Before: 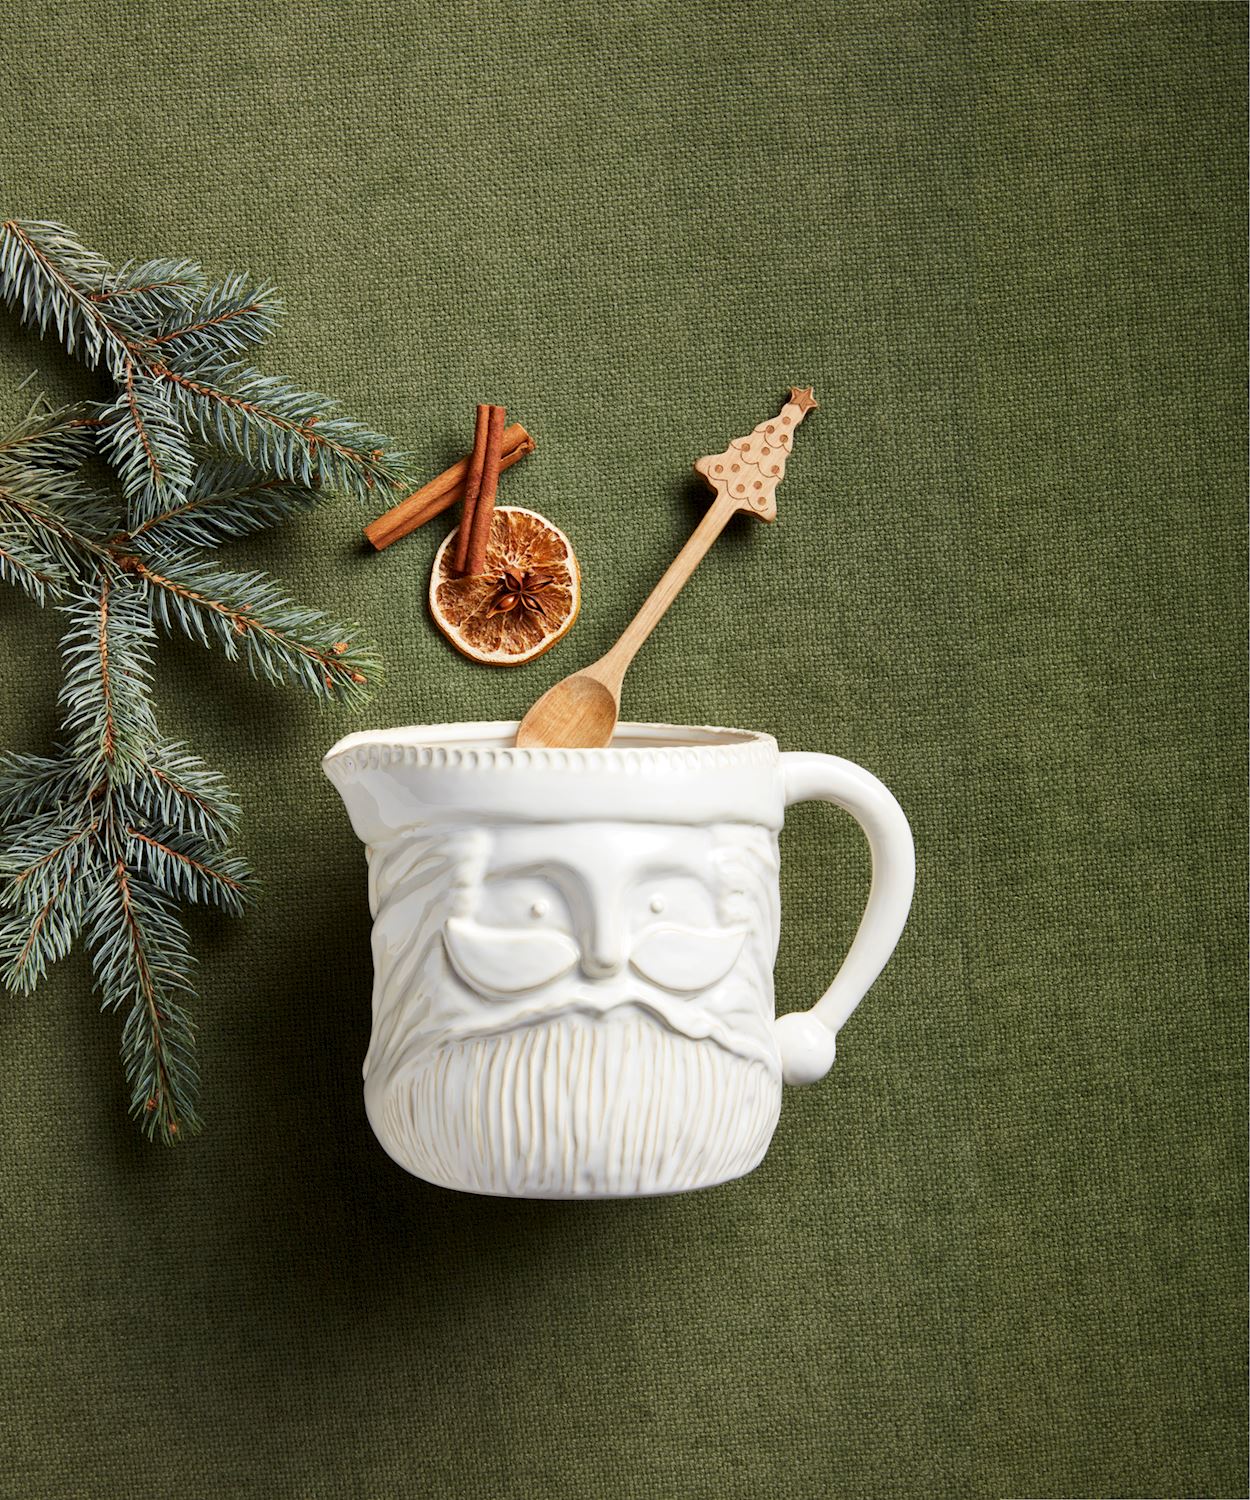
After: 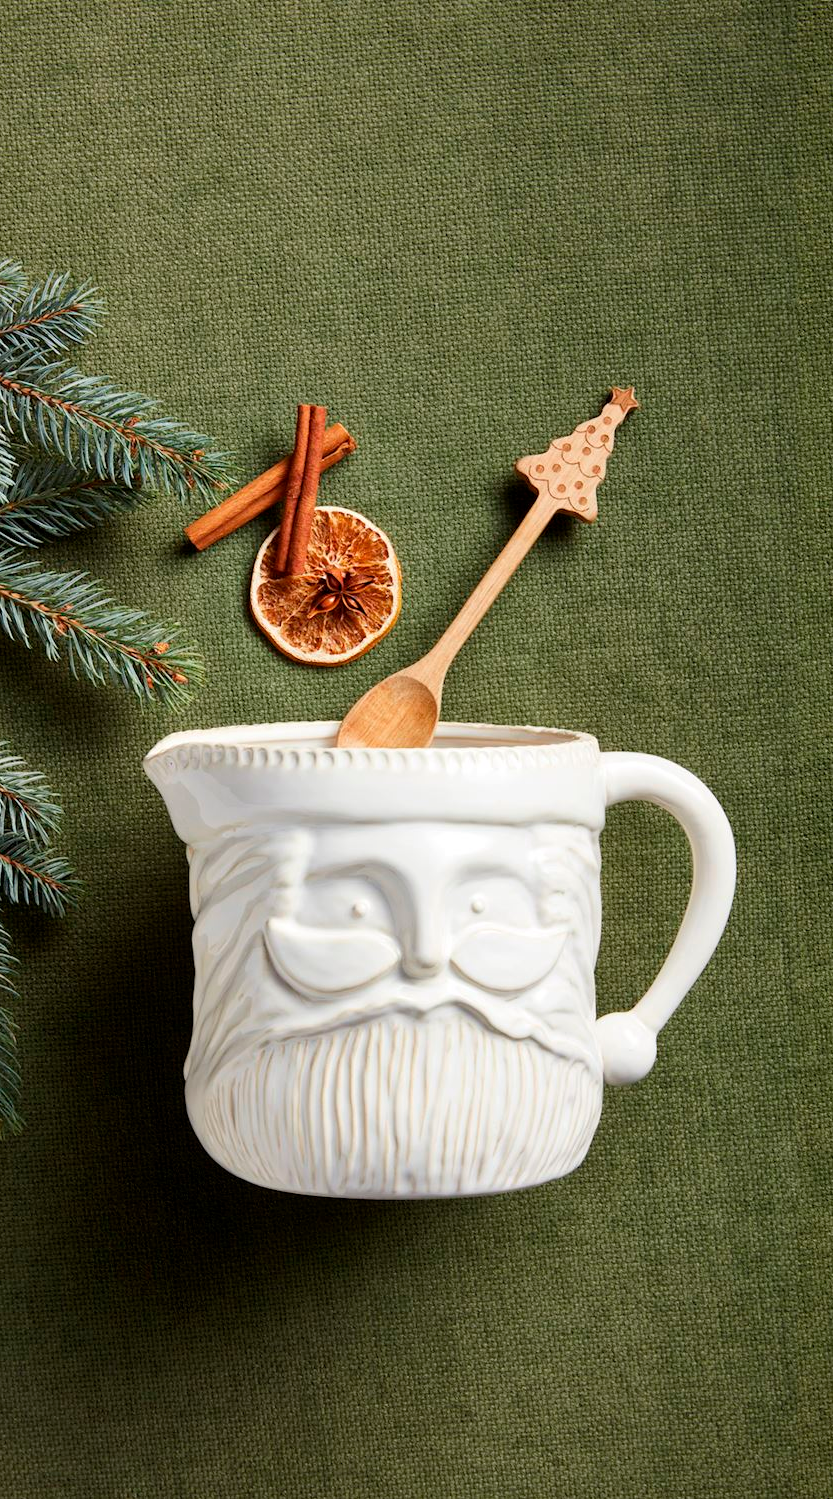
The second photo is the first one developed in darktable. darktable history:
crop and rotate: left 14.47%, right 18.844%
